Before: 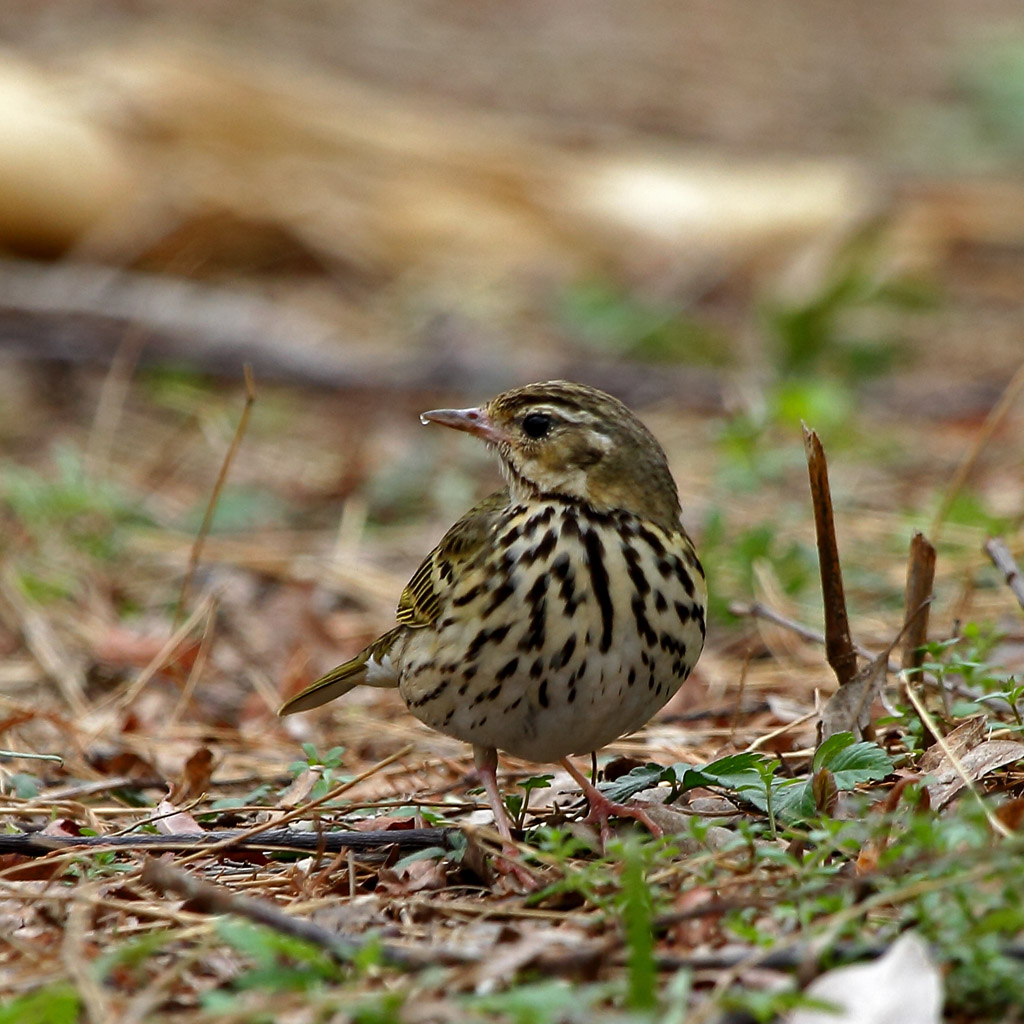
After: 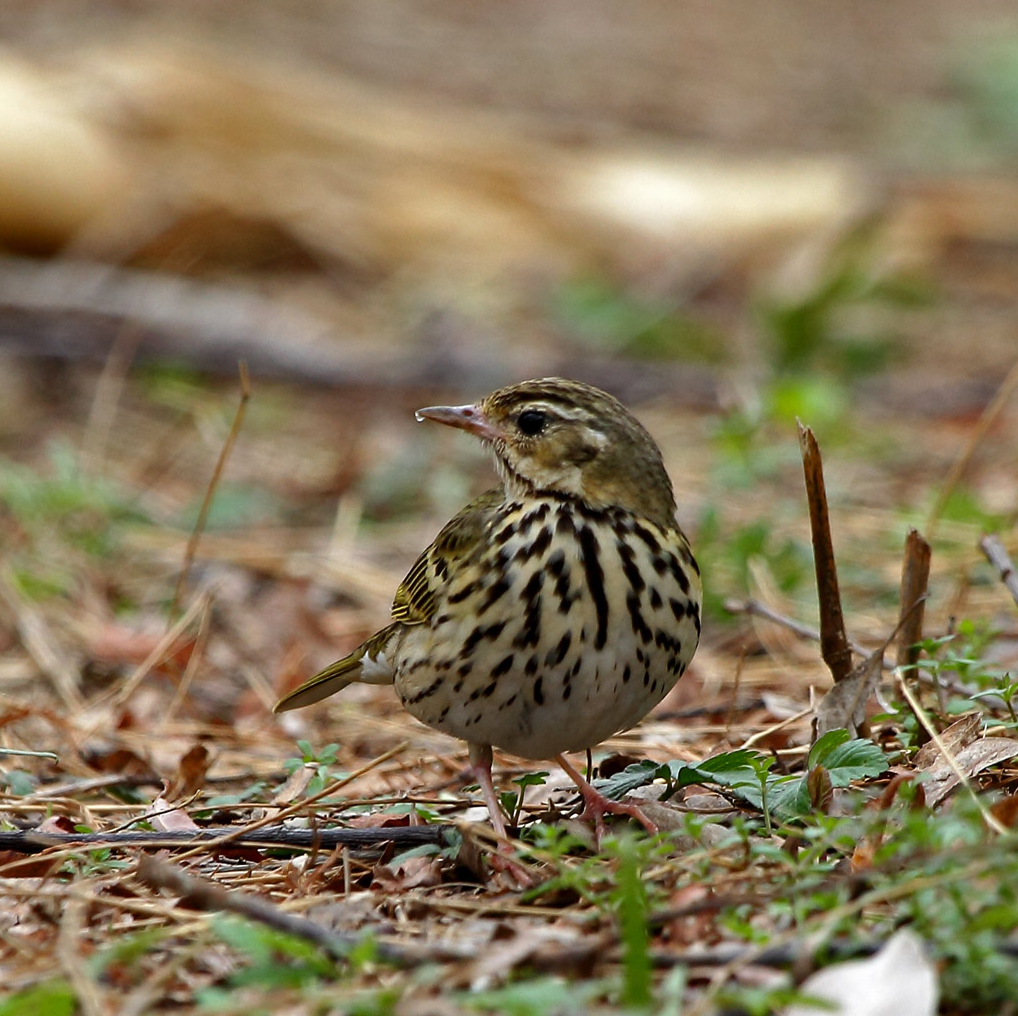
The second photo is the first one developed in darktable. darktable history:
crop and rotate: left 0.494%, top 0.38%, bottom 0.386%
